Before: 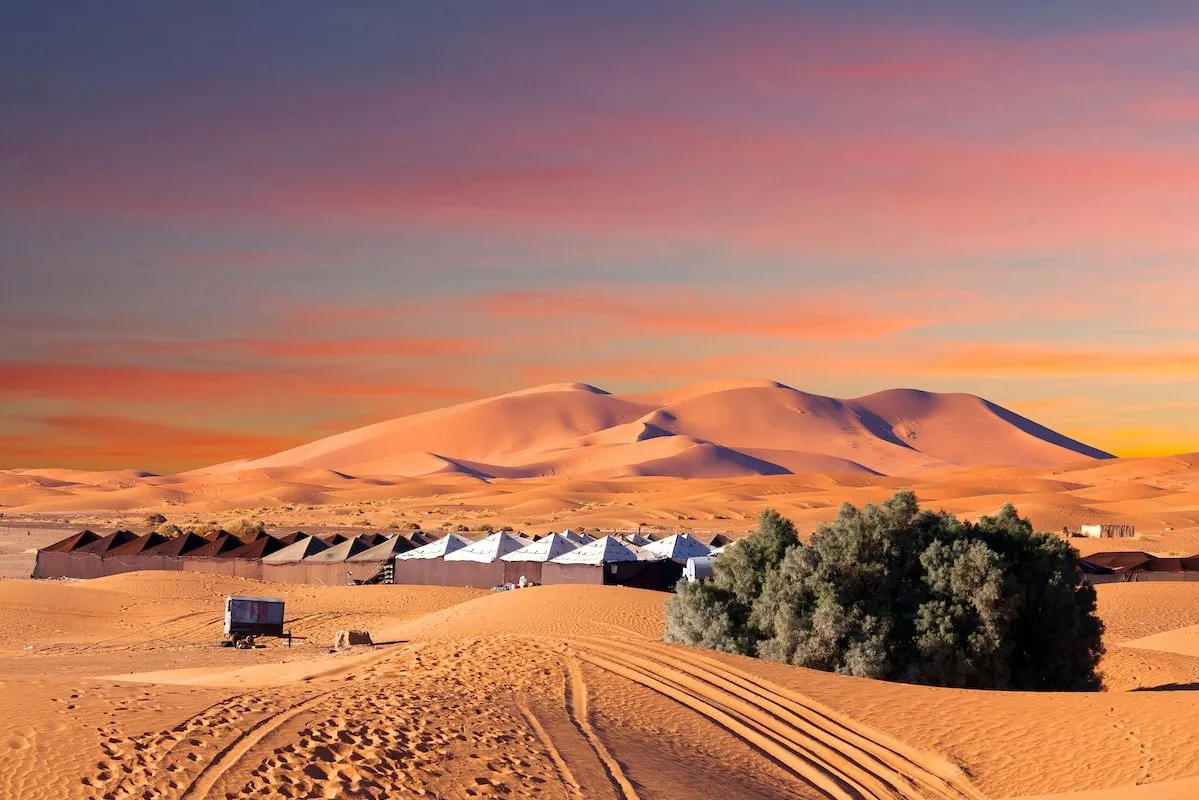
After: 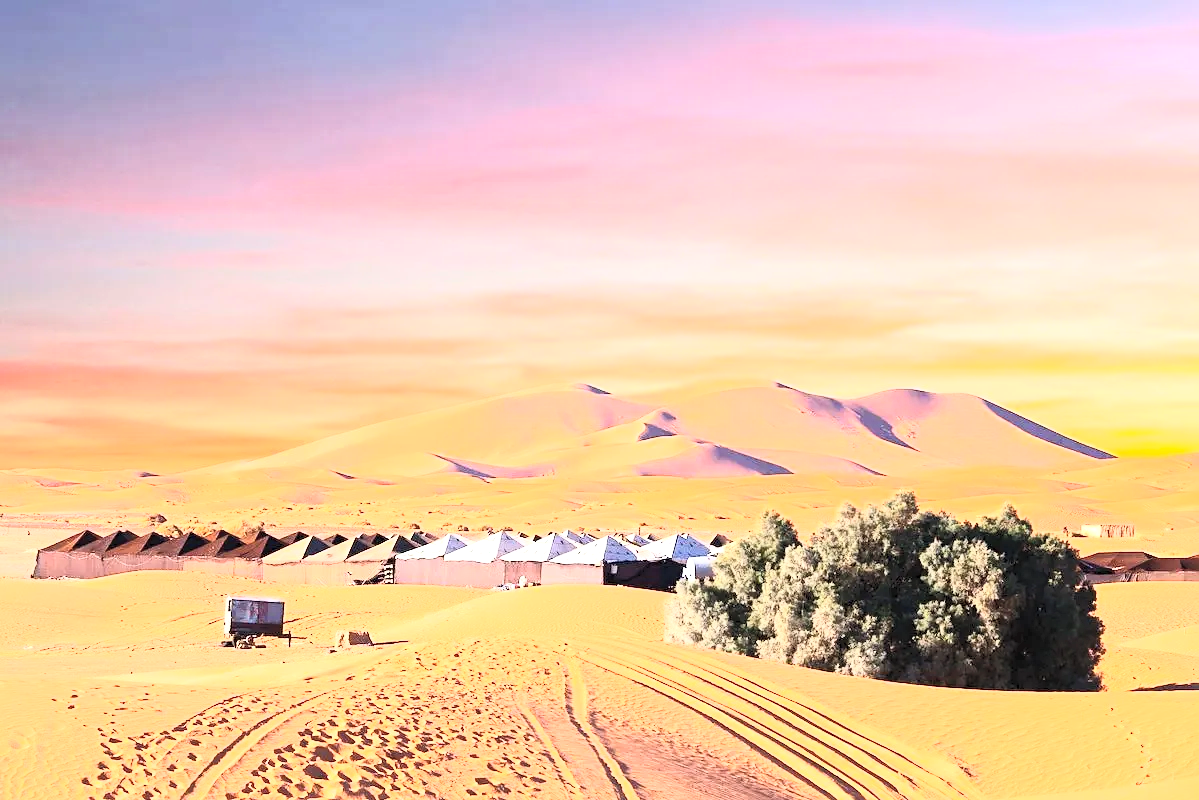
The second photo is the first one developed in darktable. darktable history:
sharpen: amount 0.2
contrast brightness saturation: contrast 0.39, brightness 0.53
exposure: black level correction 0, exposure 1.015 EV, compensate exposure bias true, compensate highlight preservation false
